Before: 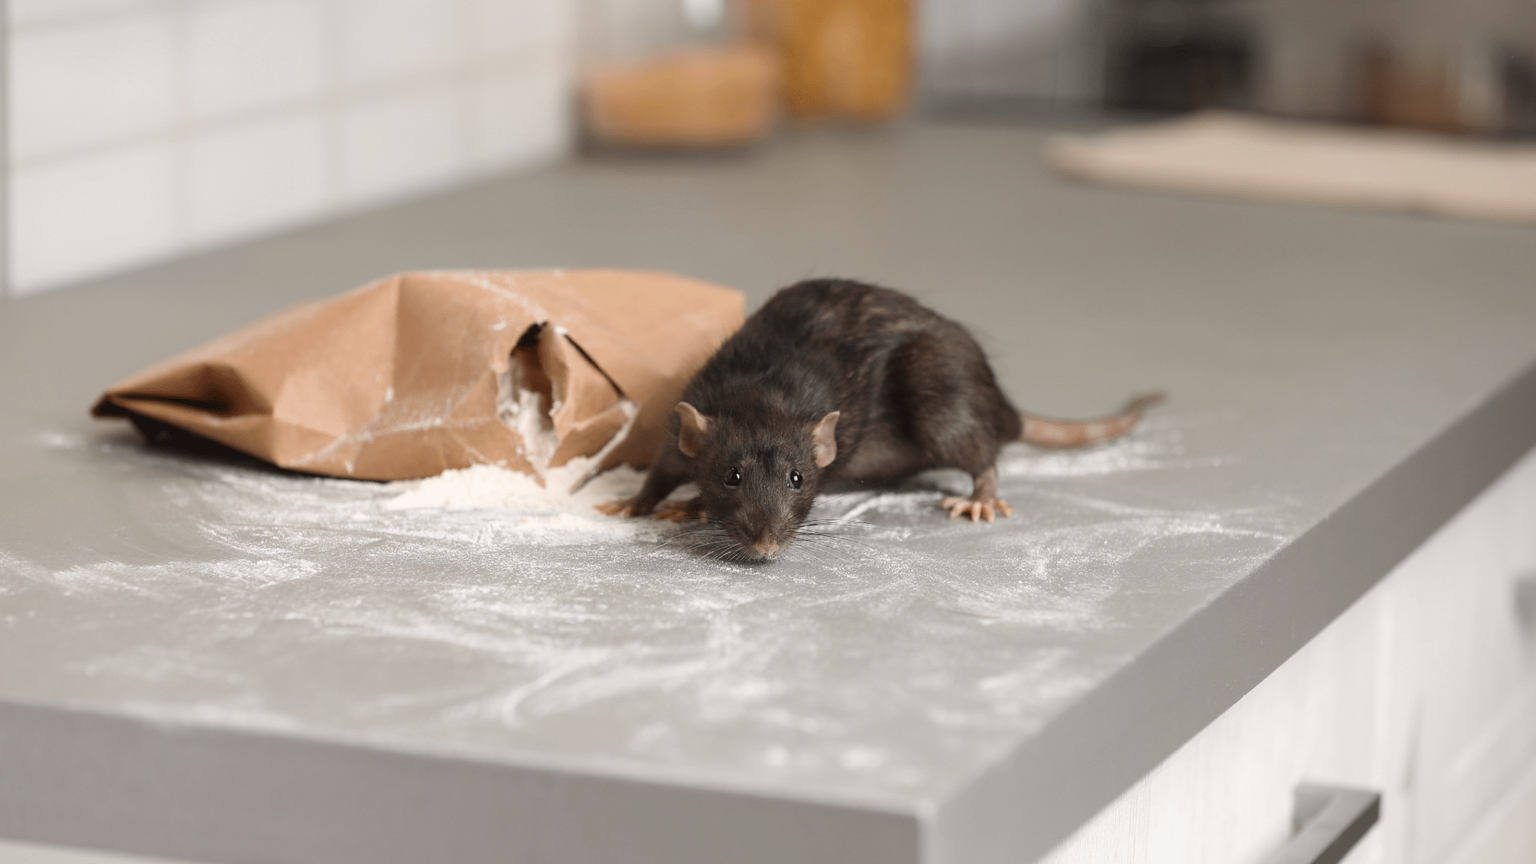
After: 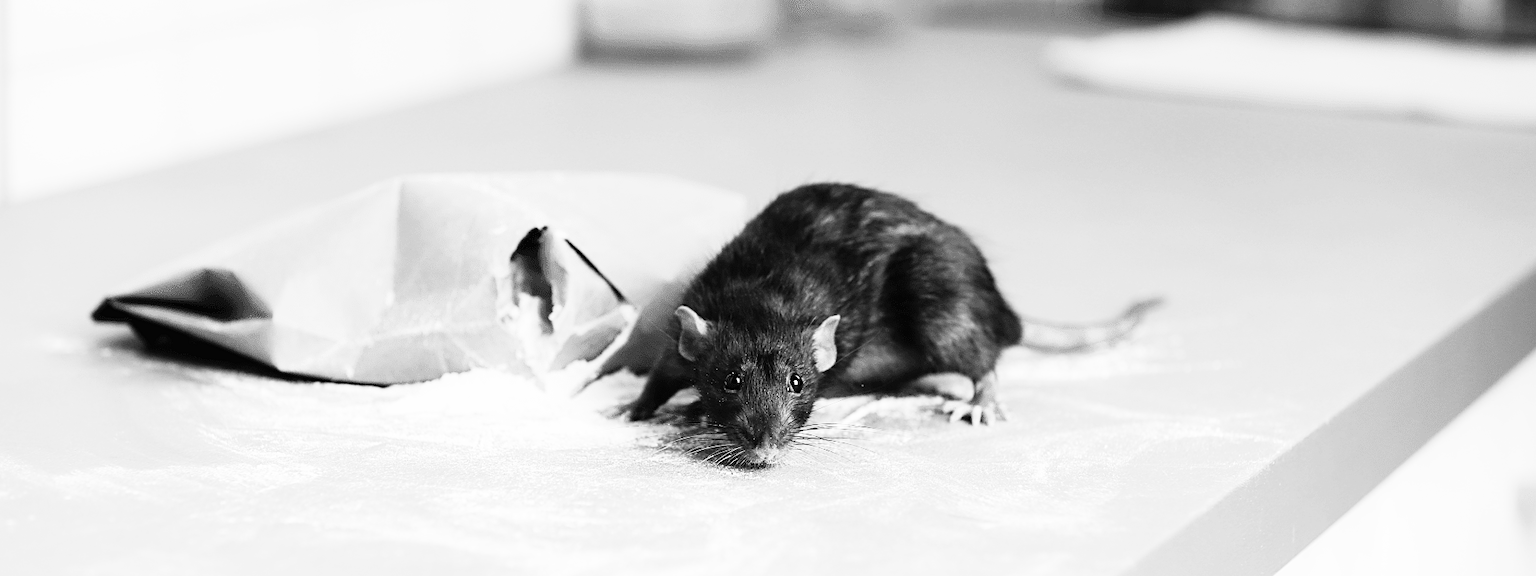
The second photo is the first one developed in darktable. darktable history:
crop: top 11.166%, bottom 22.168%
monochrome: on, module defaults
rgb curve: curves: ch0 [(0, 0) (0.21, 0.15) (0.24, 0.21) (0.5, 0.75) (0.75, 0.96) (0.89, 0.99) (1, 1)]; ch1 [(0, 0.02) (0.21, 0.13) (0.25, 0.2) (0.5, 0.67) (0.75, 0.9) (0.89, 0.97) (1, 1)]; ch2 [(0, 0.02) (0.21, 0.13) (0.25, 0.2) (0.5, 0.67) (0.75, 0.9) (0.89, 0.97) (1, 1)], compensate middle gray true
sharpen: on, module defaults
